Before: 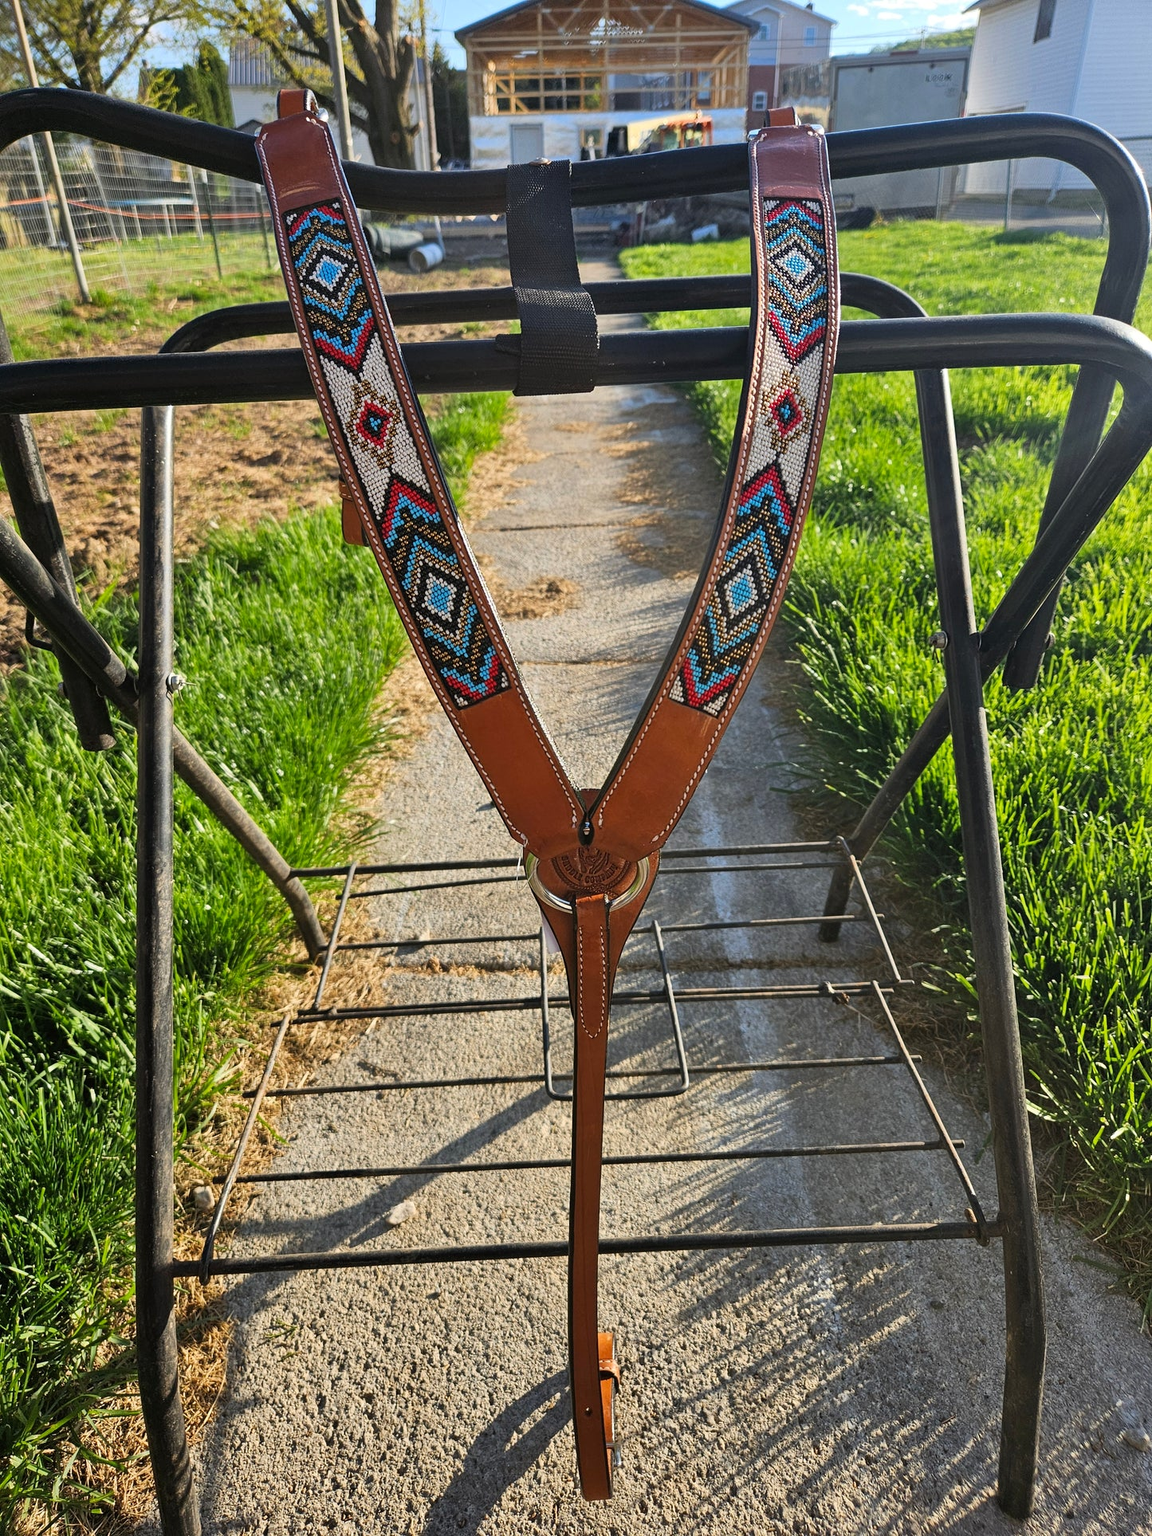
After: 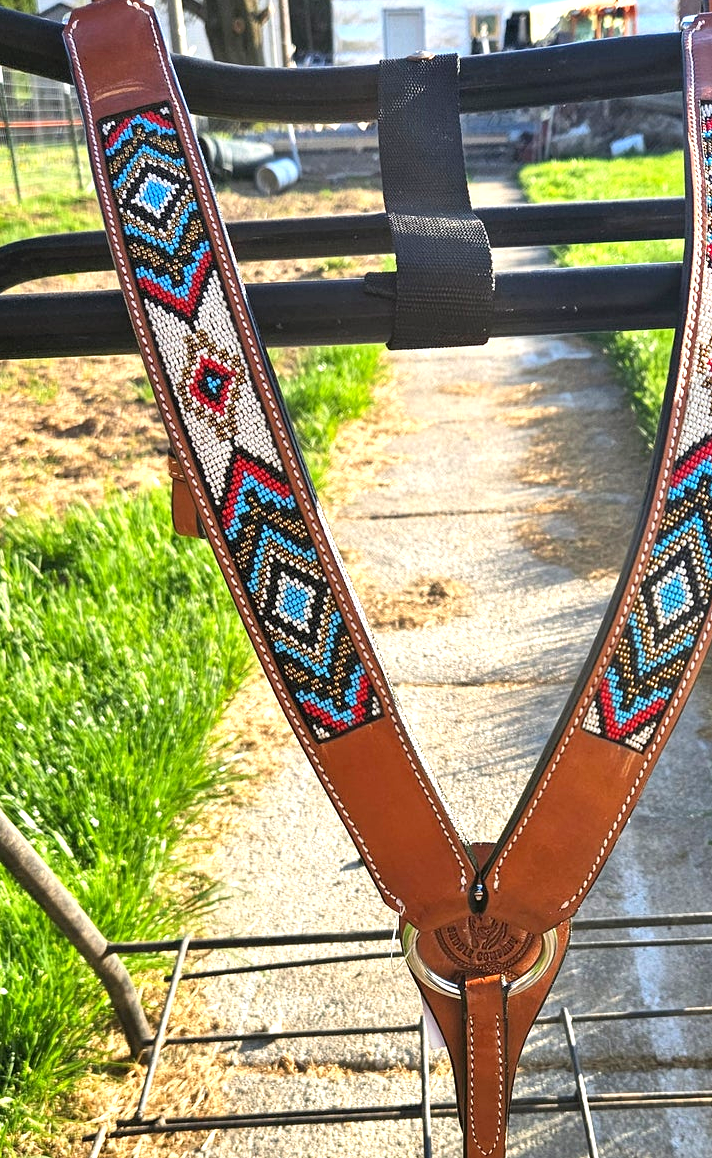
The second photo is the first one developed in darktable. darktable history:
crop: left 17.835%, top 7.675%, right 32.881%, bottom 32.213%
exposure: black level correction 0.001, exposure 0.955 EV, compensate exposure bias true, compensate highlight preservation false
tone equalizer: on, module defaults
